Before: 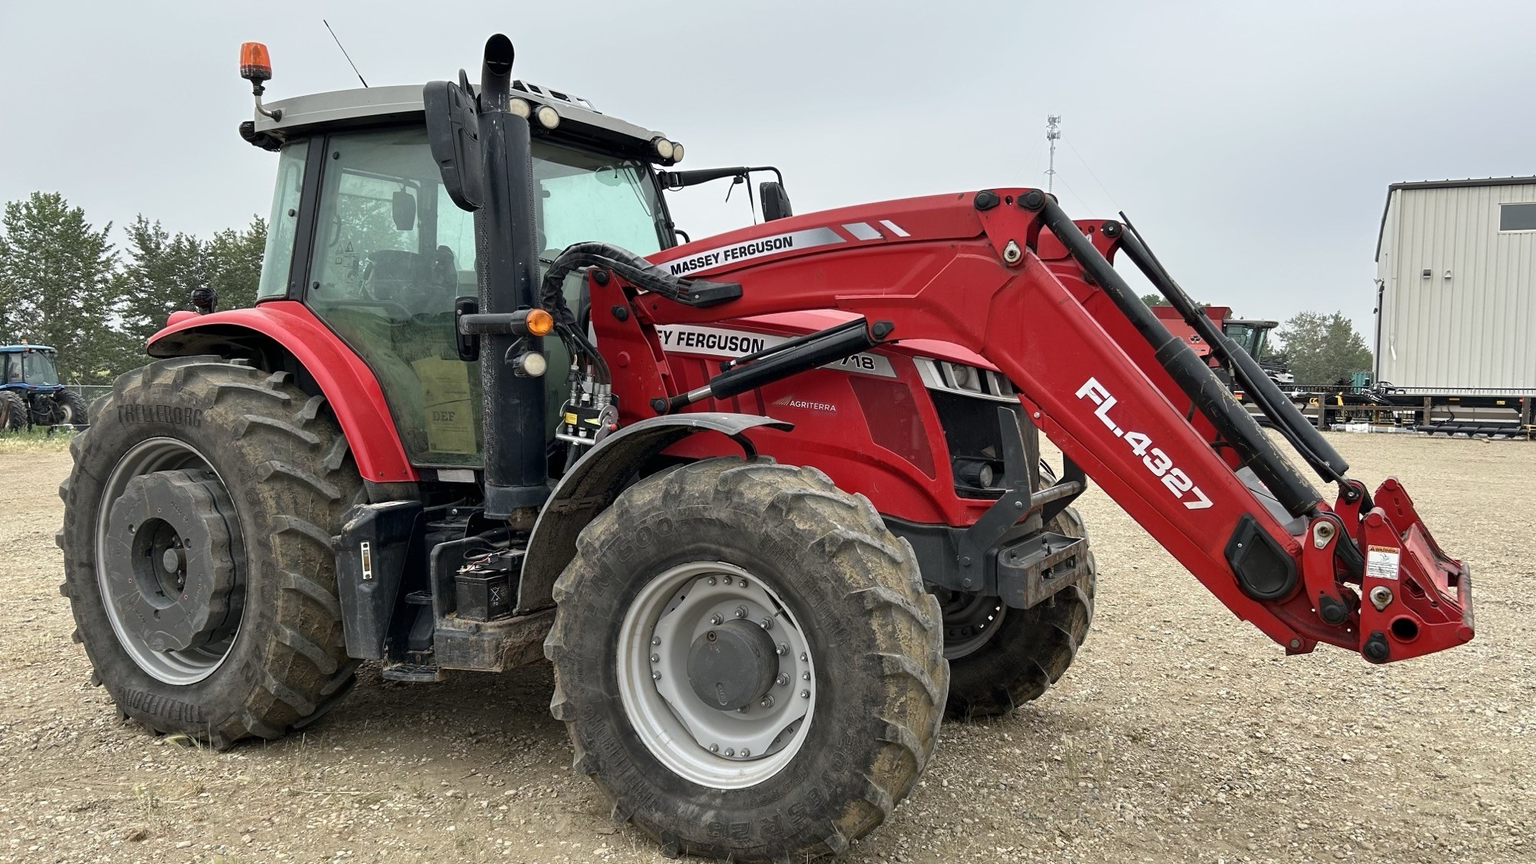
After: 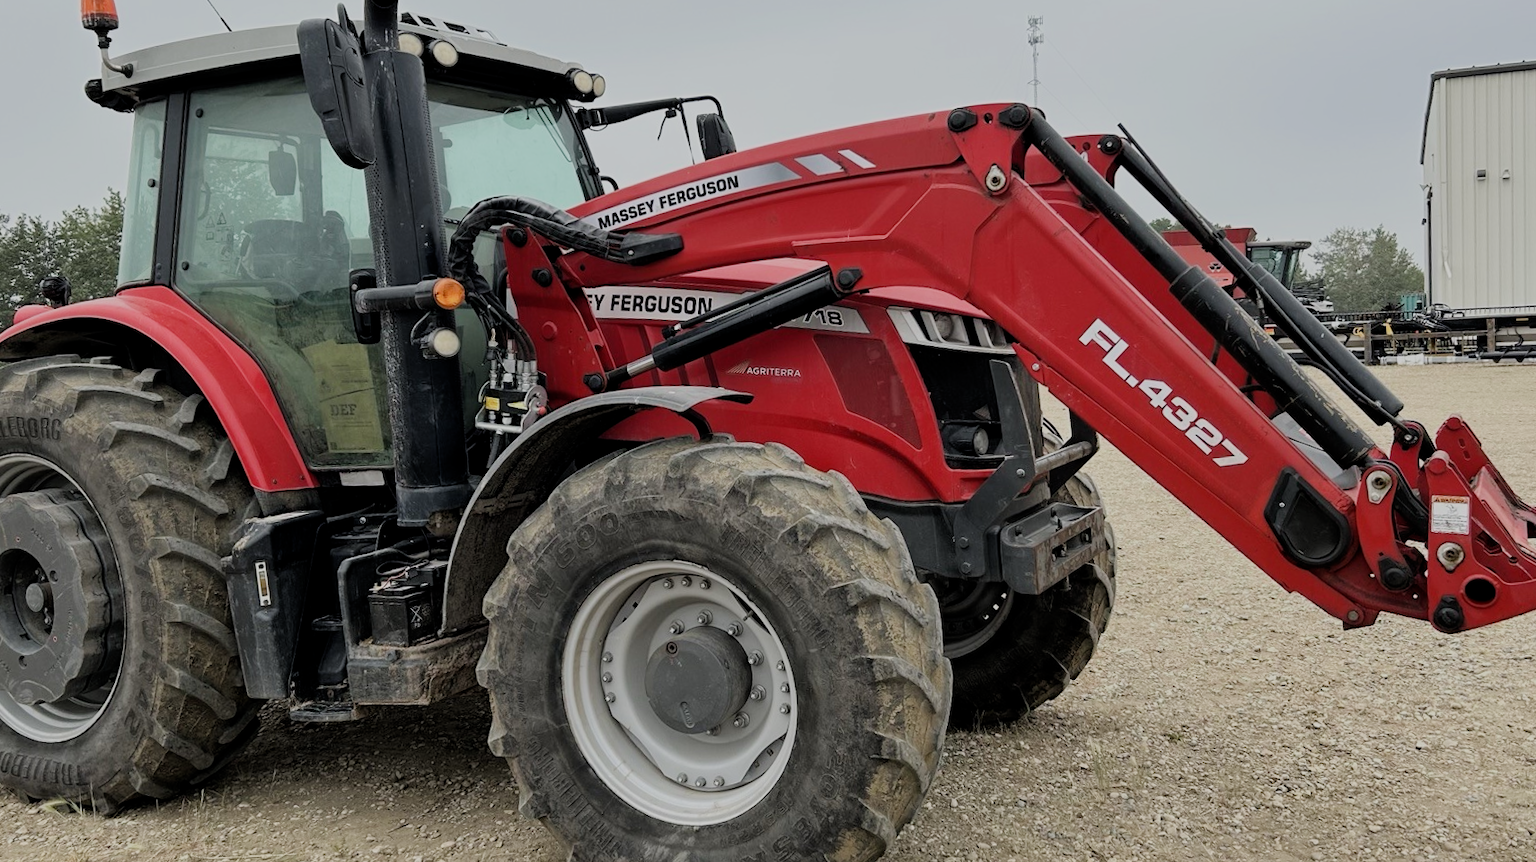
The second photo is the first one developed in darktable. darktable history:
crop and rotate: angle 3.43°, left 5.557%, top 5.695%
filmic rgb: middle gray luminance 29.73%, black relative exposure -8.91 EV, white relative exposure 6.98 EV, target black luminance 0%, hardness 2.91, latitude 2.07%, contrast 0.963, highlights saturation mix 4.71%, shadows ↔ highlights balance 12.38%
